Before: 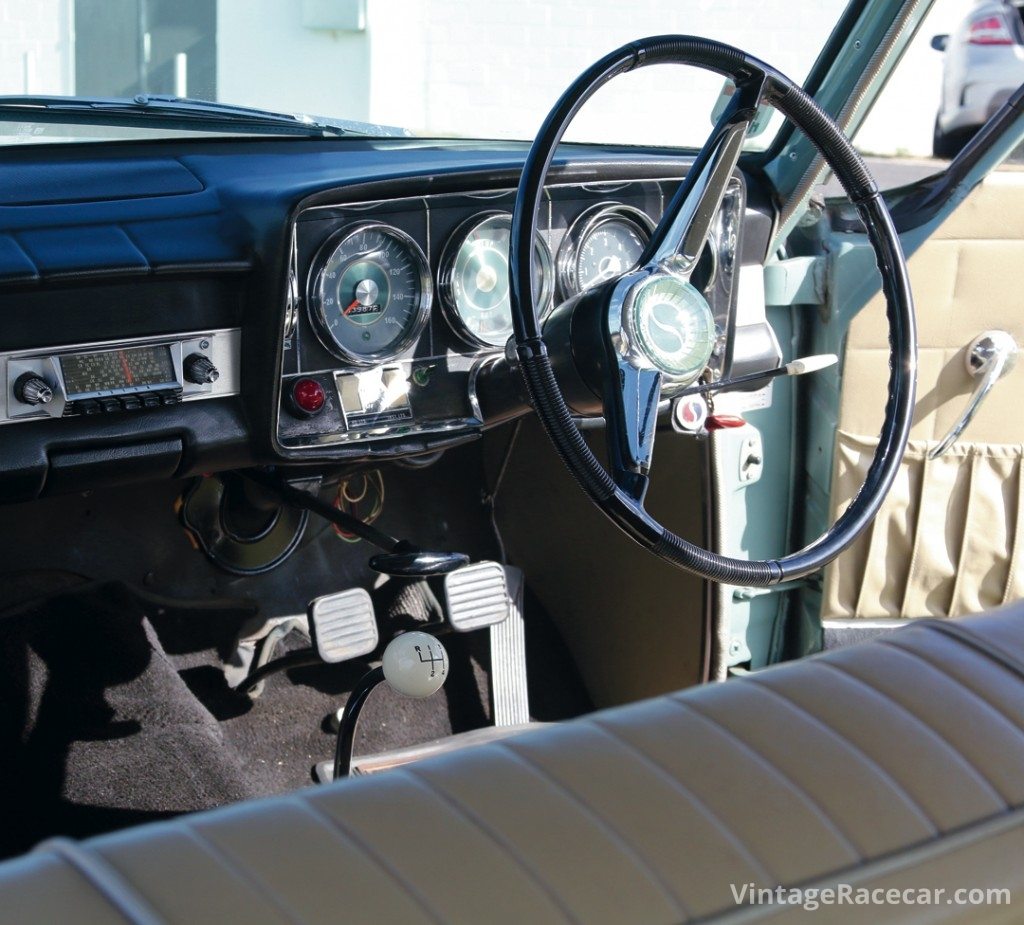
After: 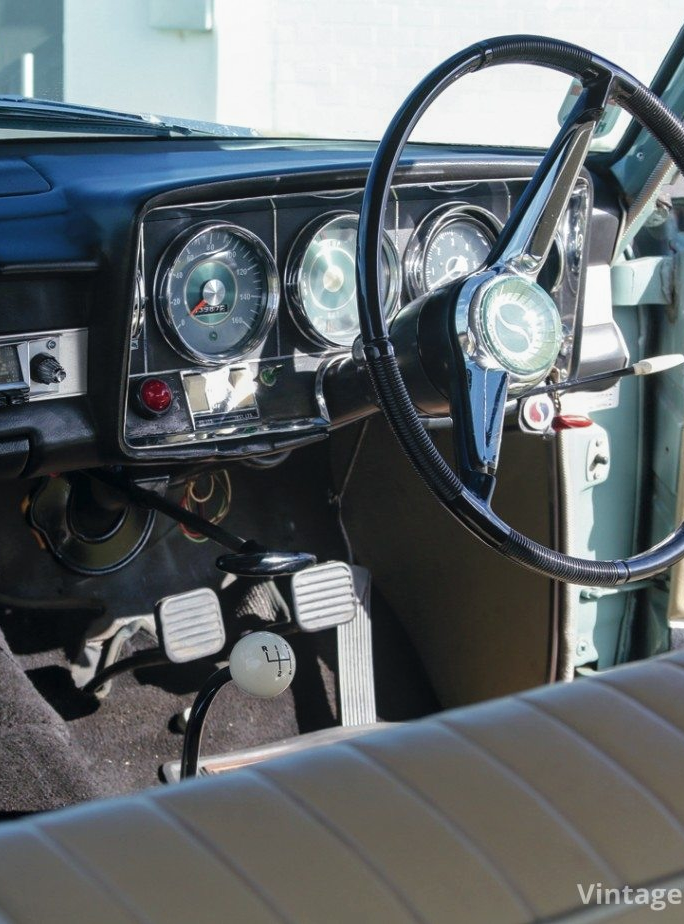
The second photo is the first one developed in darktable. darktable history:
local contrast: detail 113%
crop and rotate: left 15.035%, right 18.119%
